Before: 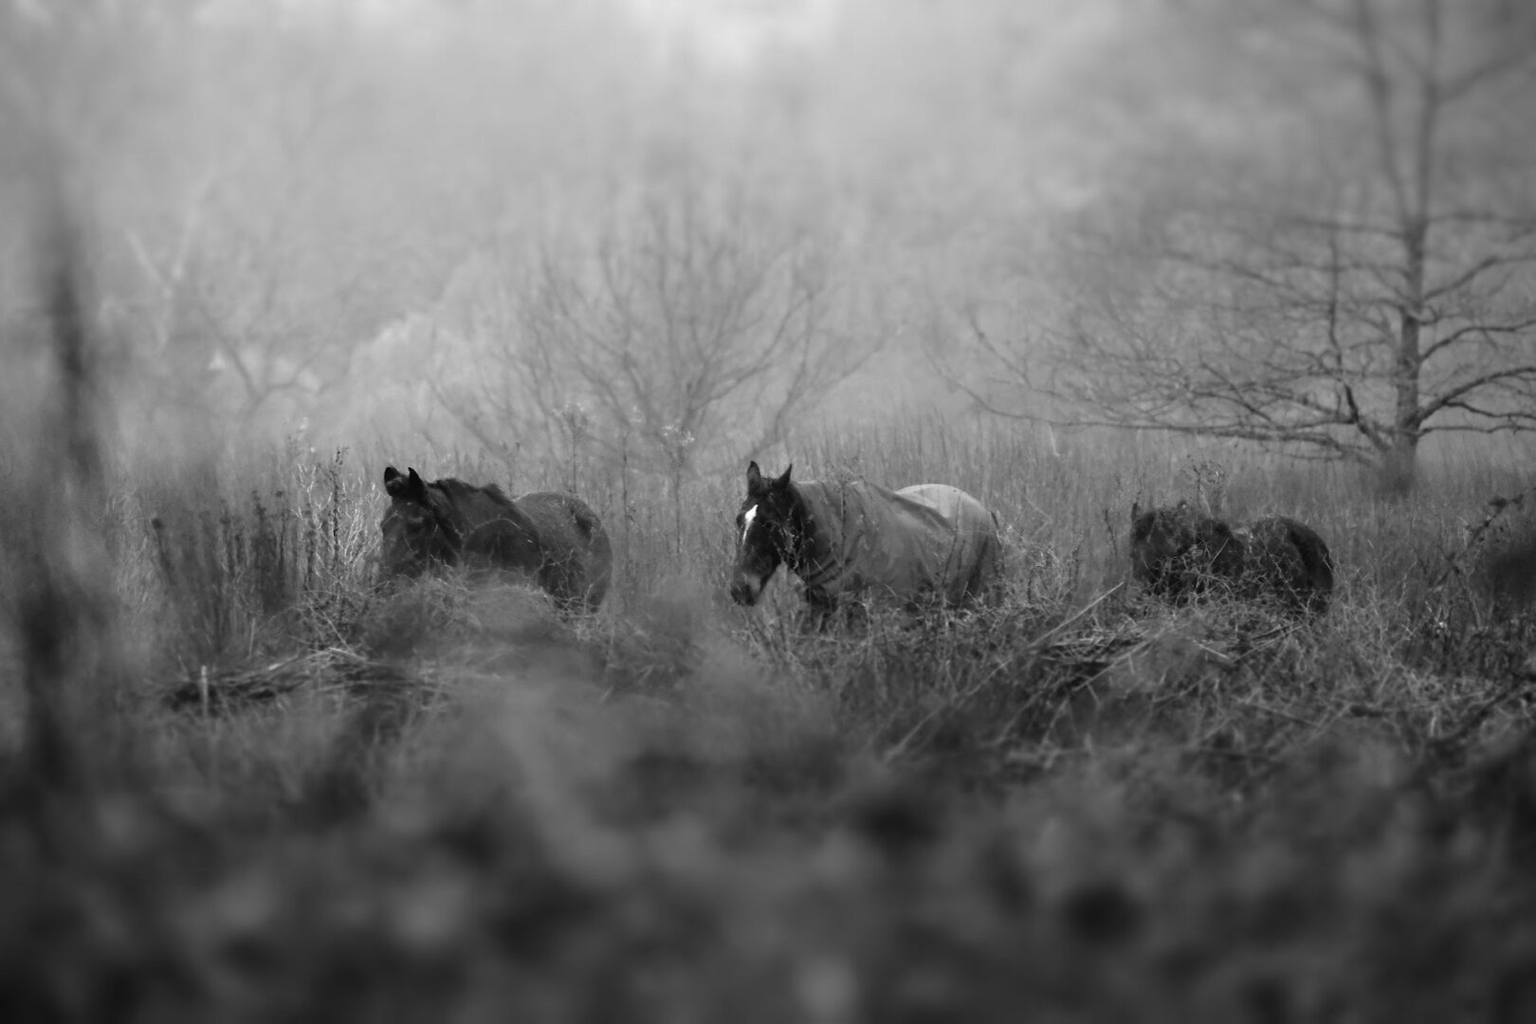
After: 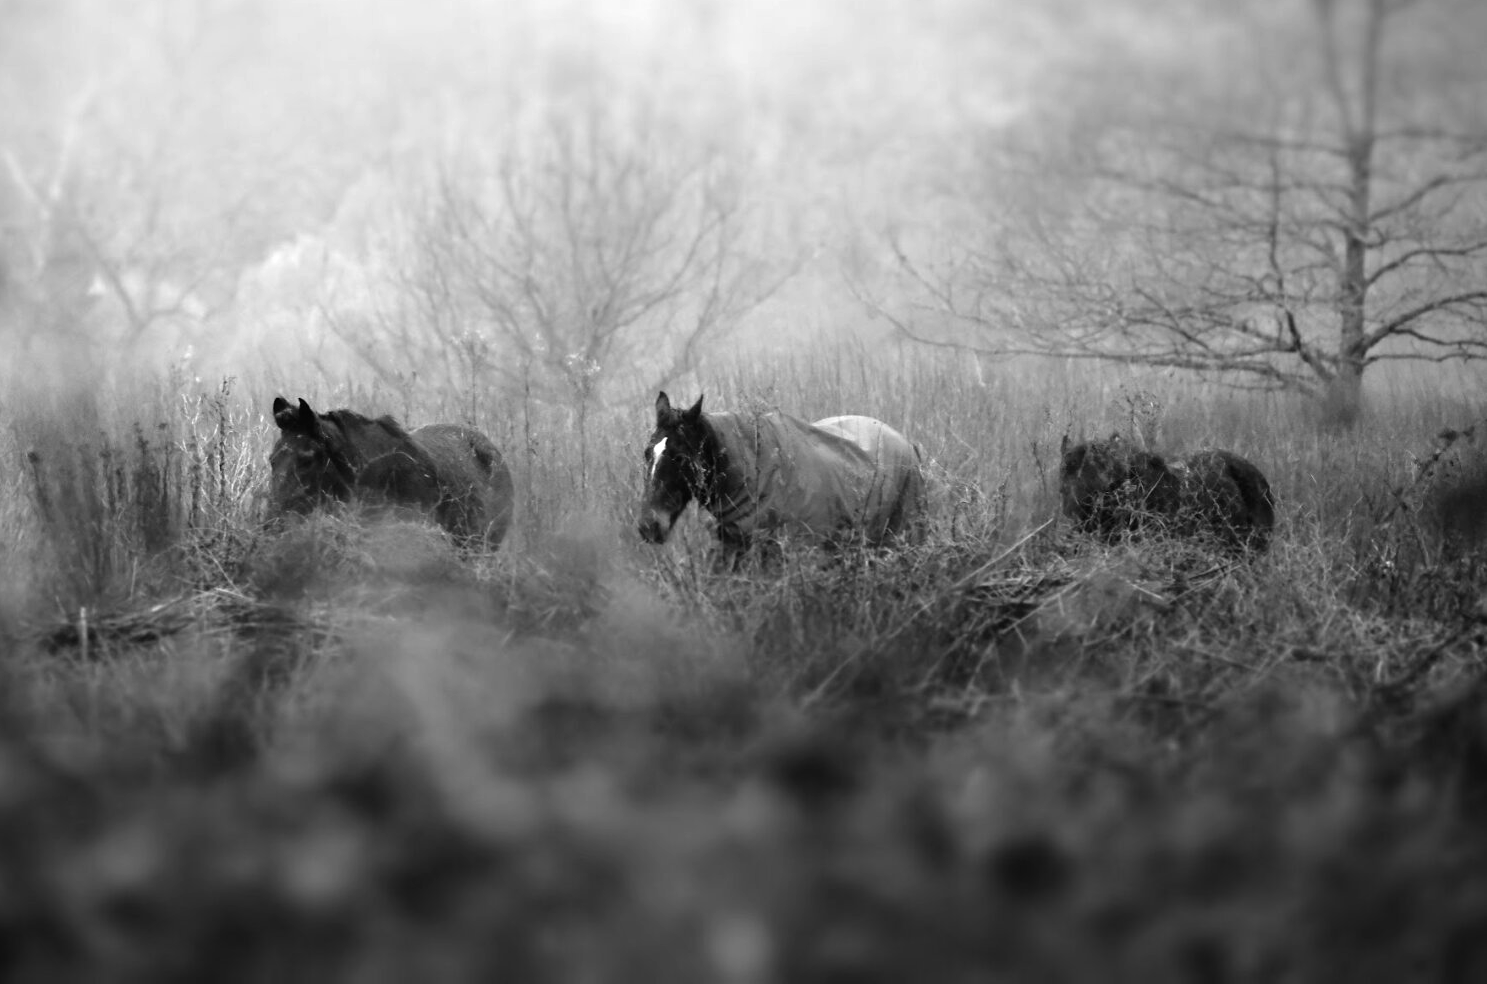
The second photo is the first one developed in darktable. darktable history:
crop and rotate: left 8.148%, top 8.798%
tone equalizer: -8 EV -0.711 EV, -7 EV -0.714 EV, -6 EV -0.586 EV, -5 EV -0.391 EV, -3 EV 0.39 EV, -2 EV 0.6 EV, -1 EV 0.68 EV, +0 EV 0.754 EV, mask exposure compensation -0.493 EV
